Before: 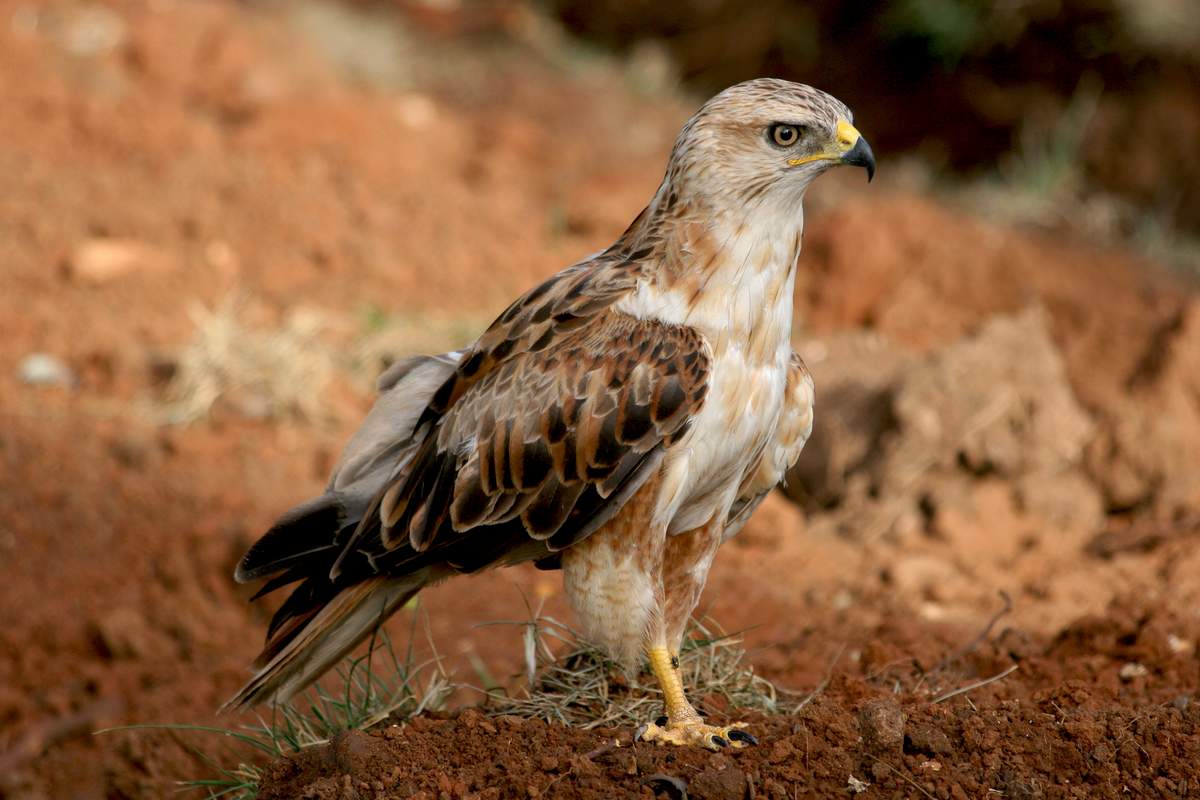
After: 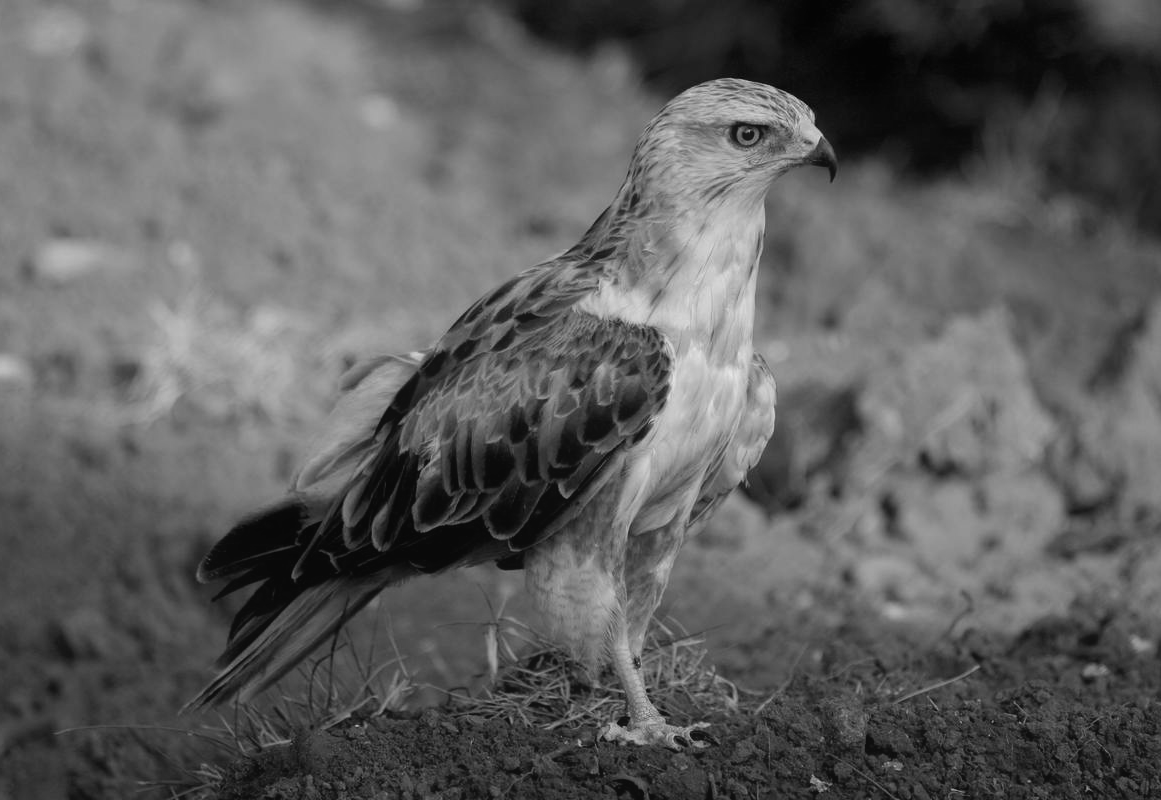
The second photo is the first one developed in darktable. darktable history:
contrast equalizer: octaves 7, y [[0.6 ×6], [0.55 ×6], [0 ×6], [0 ×6], [0 ×6]], mix -0.36
color calibration: output gray [0.22, 0.42, 0.37, 0], gray › normalize channels true, illuminant same as pipeline (D50), adaptation XYZ, x 0.346, y 0.359, gamut compression 0
crop and rotate: left 3.238%
